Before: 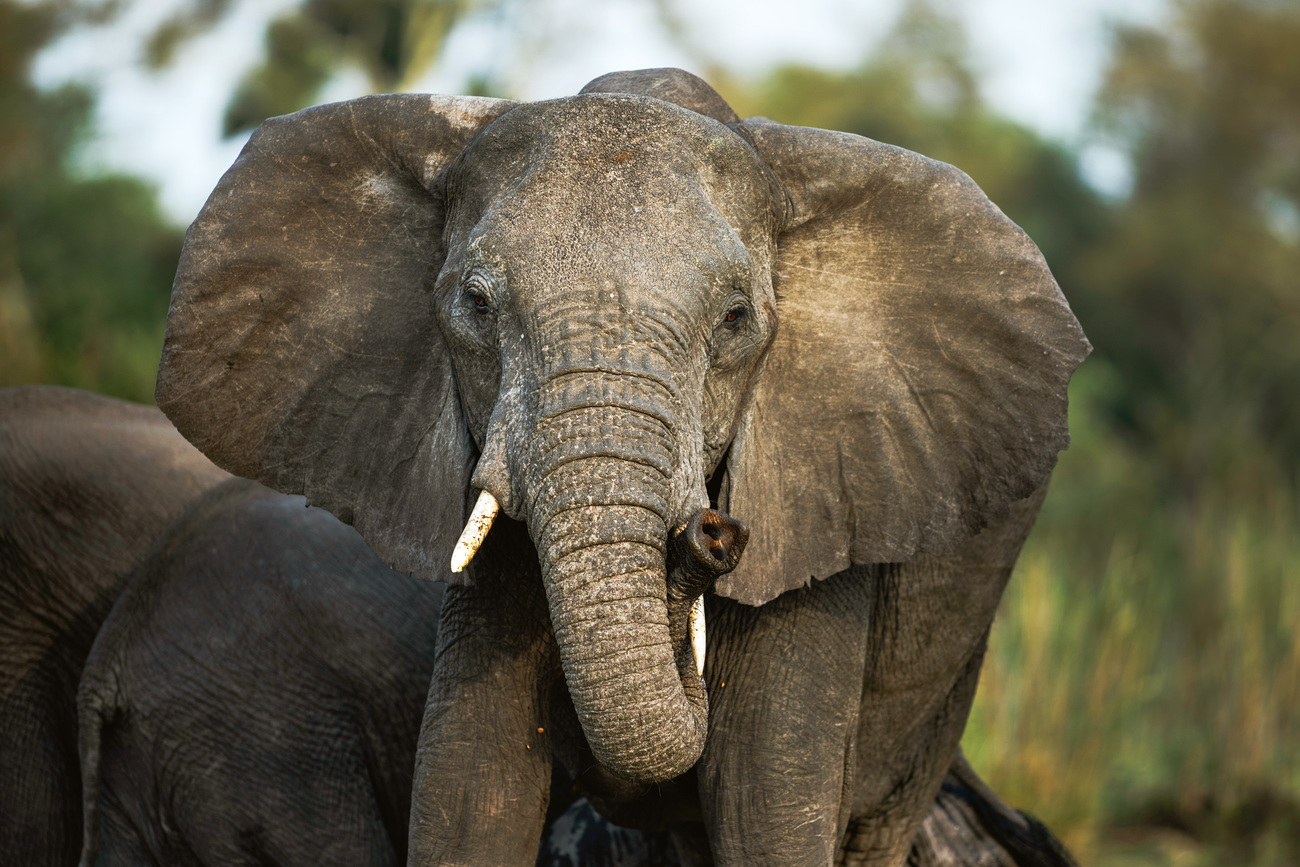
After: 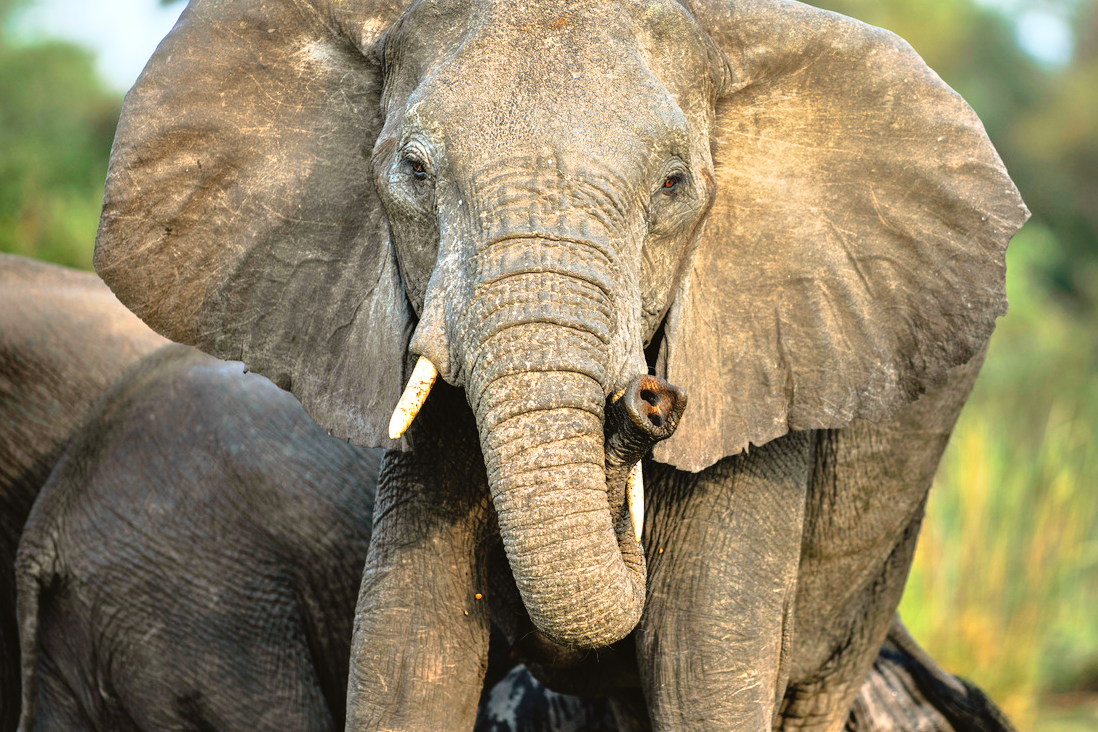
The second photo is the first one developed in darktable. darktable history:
contrast brightness saturation: contrast 0.2, brightness 0.16, saturation 0.22
crop and rotate: left 4.842%, top 15.51%, right 10.668%
tone equalizer: -7 EV 0.15 EV, -6 EV 0.6 EV, -5 EV 1.15 EV, -4 EV 1.33 EV, -3 EV 1.15 EV, -2 EV 0.6 EV, -1 EV 0.15 EV, mask exposure compensation -0.5 EV
